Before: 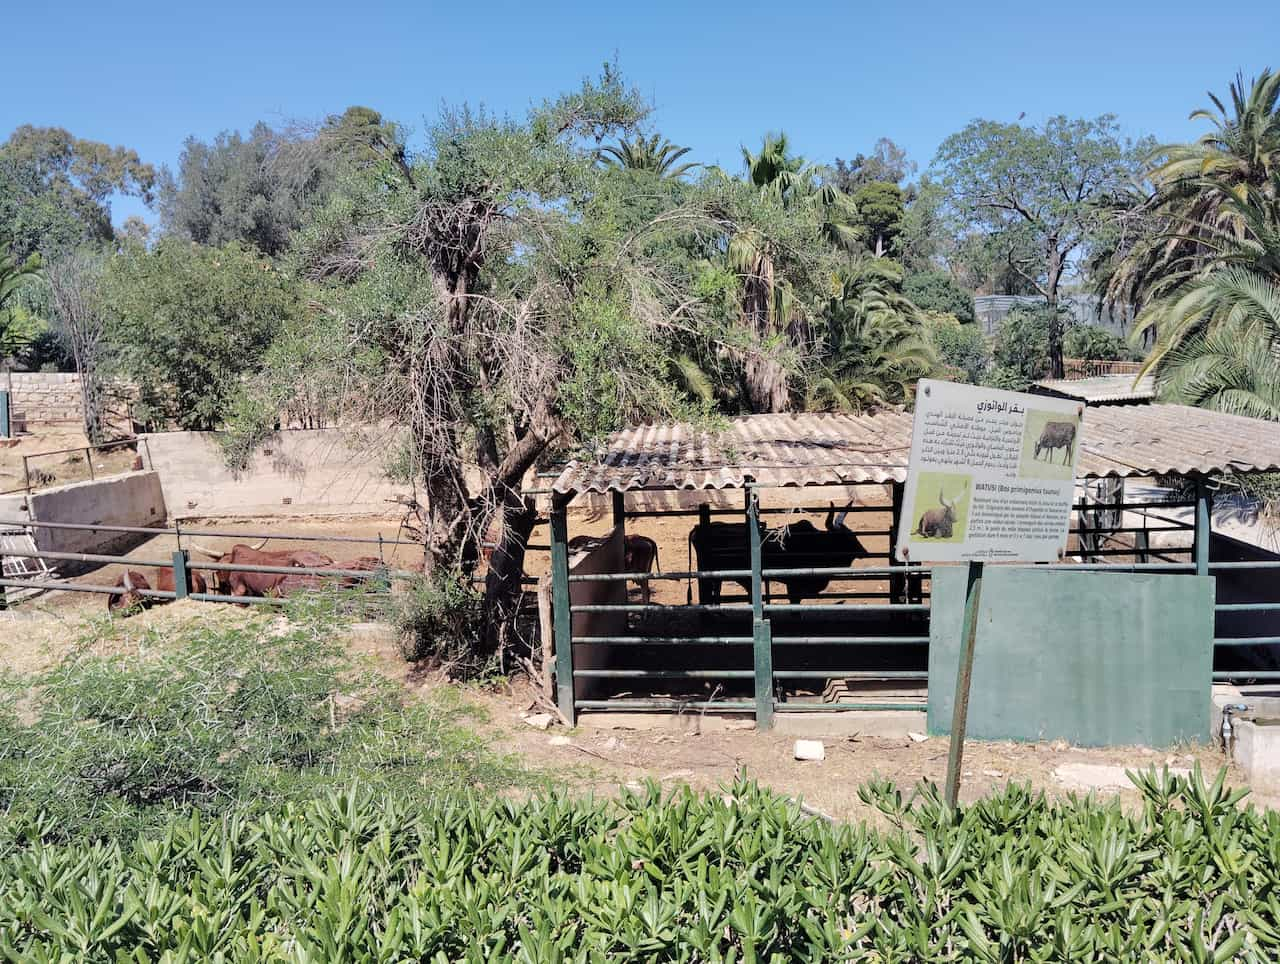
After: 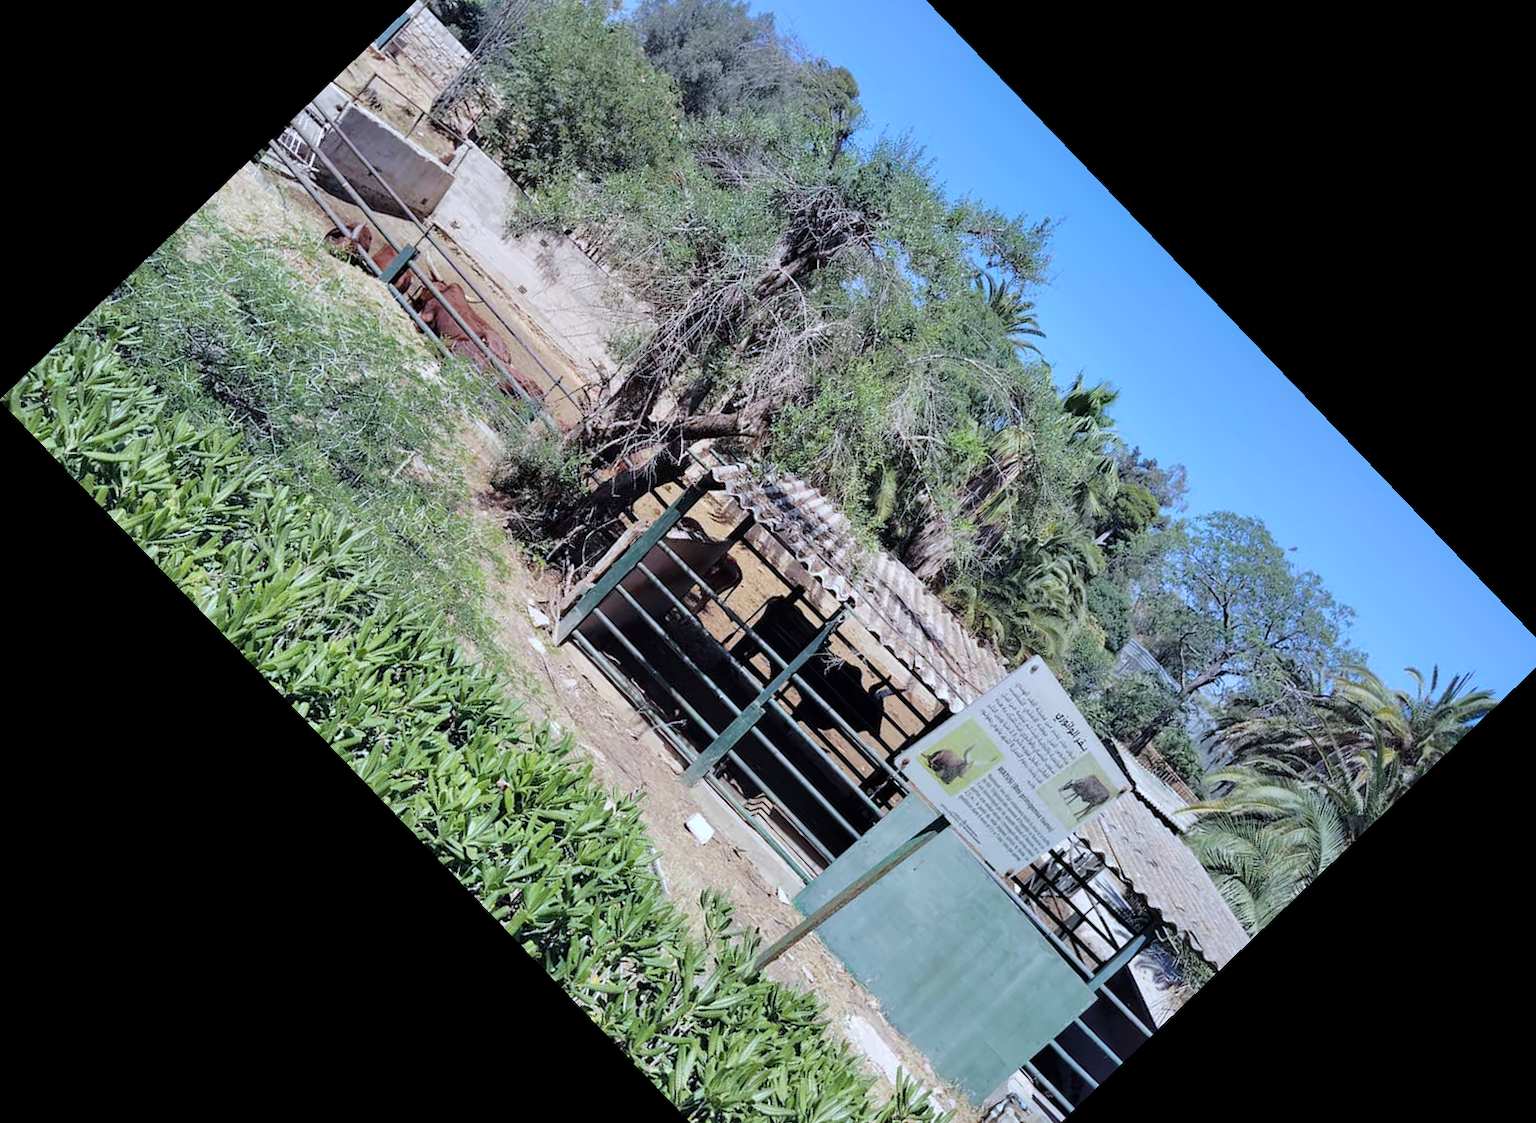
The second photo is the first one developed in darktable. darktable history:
crop and rotate: angle -46.26°, top 16.234%, right 0.912%, bottom 11.704%
contrast brightness saturation: contrast 0.04, saturation 0.07
white balance: red 0.924, blue 1.095
